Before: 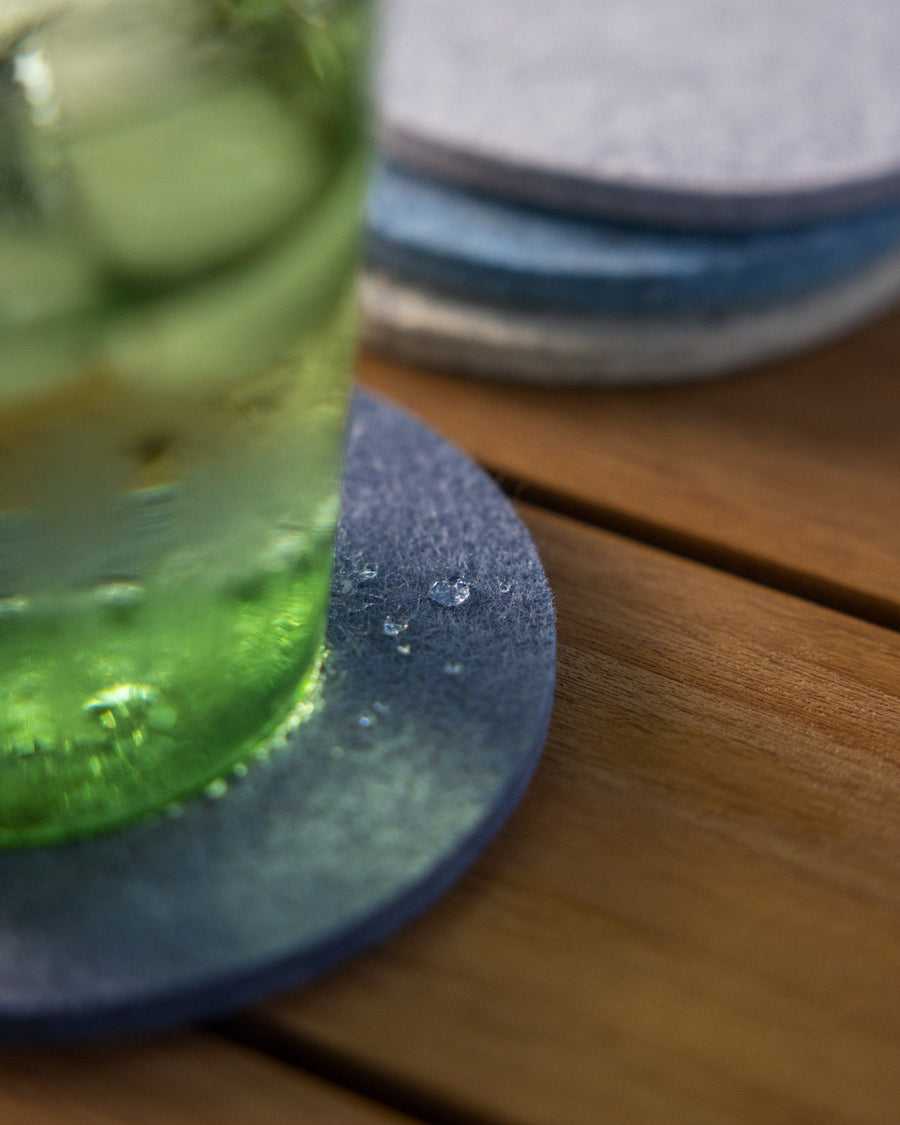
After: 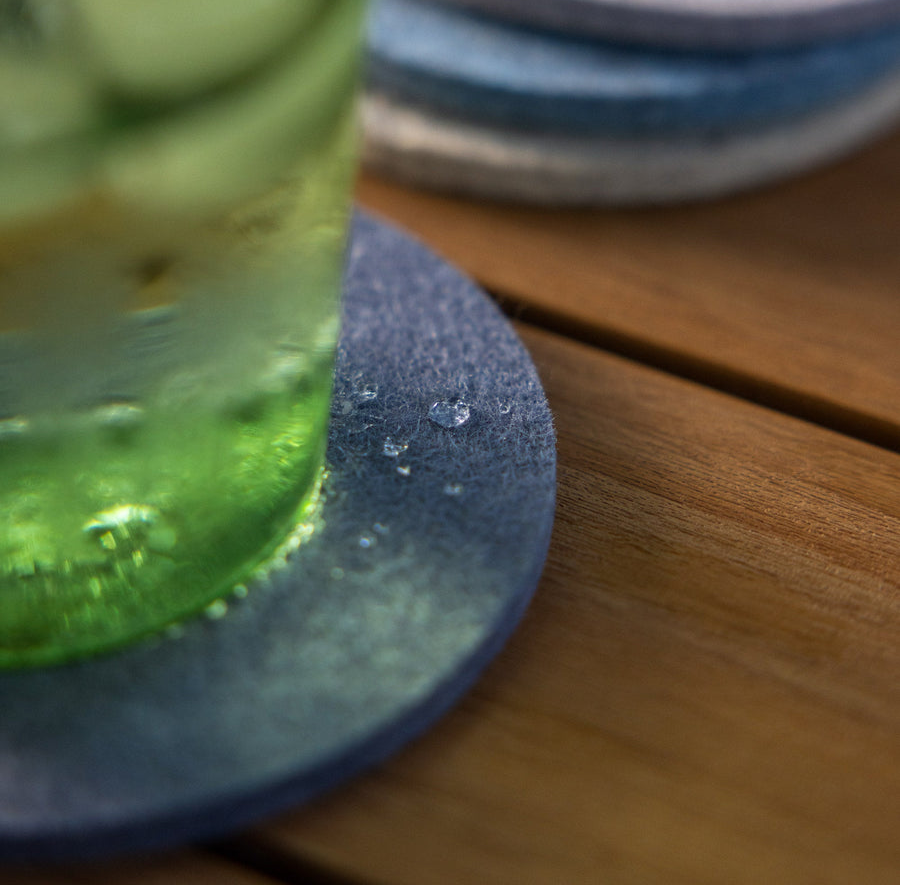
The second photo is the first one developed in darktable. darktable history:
crop and rotate: top 15.984%, bottom 5.32%
